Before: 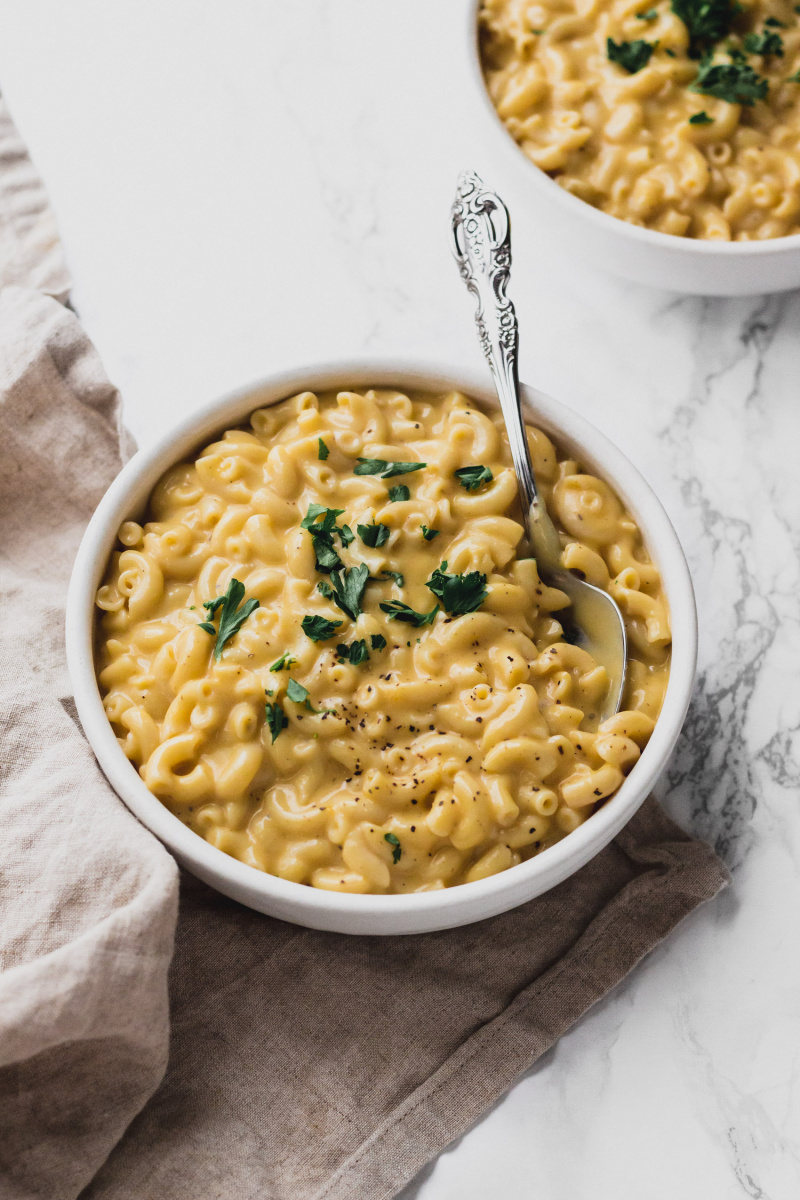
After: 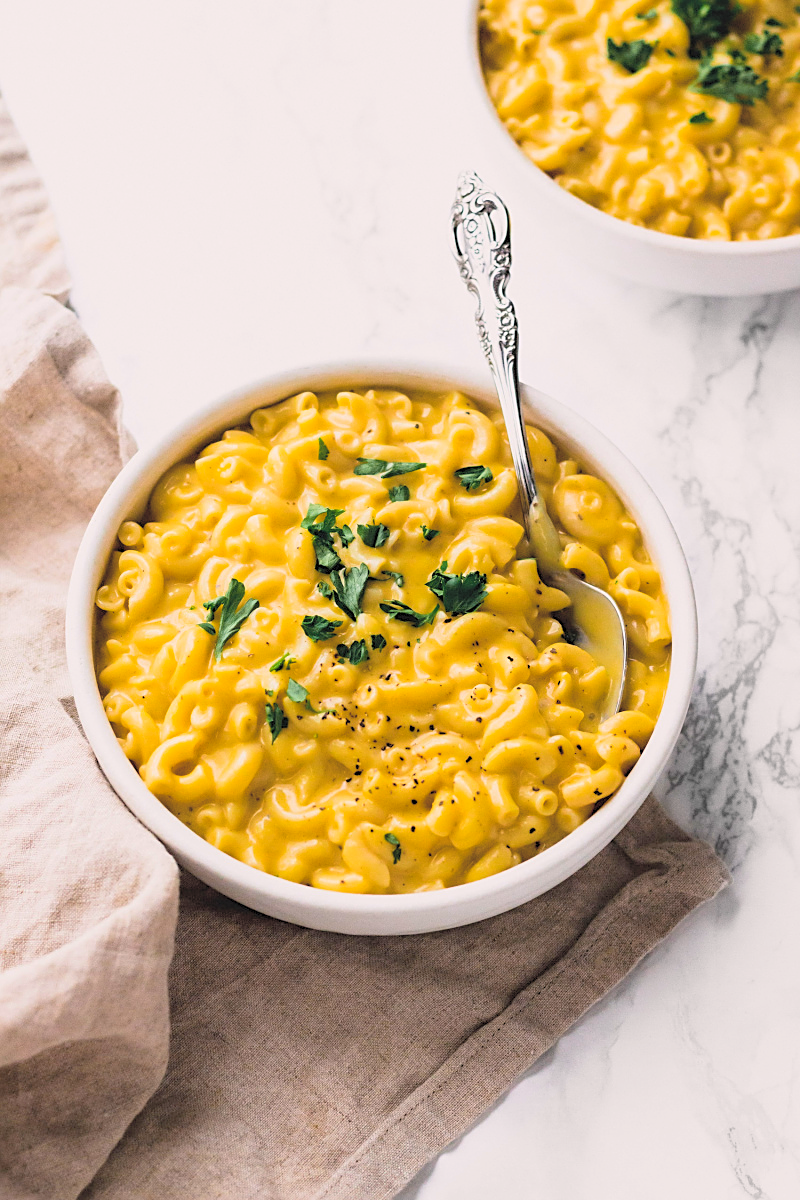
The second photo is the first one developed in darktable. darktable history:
color balance rgb: highlights gain › chroma 0.869%, highlights gain › hue 25.04°, global offset › luminance -0.277%, global offset › hue 262.54°, linear chroma grading › global chroma 10.283%, perceptual saturation grading › global saturation 25.158%, global vibrance 14.195%
sharpen: on, module defaults
contrast brightness saturation: brightness 0.281
